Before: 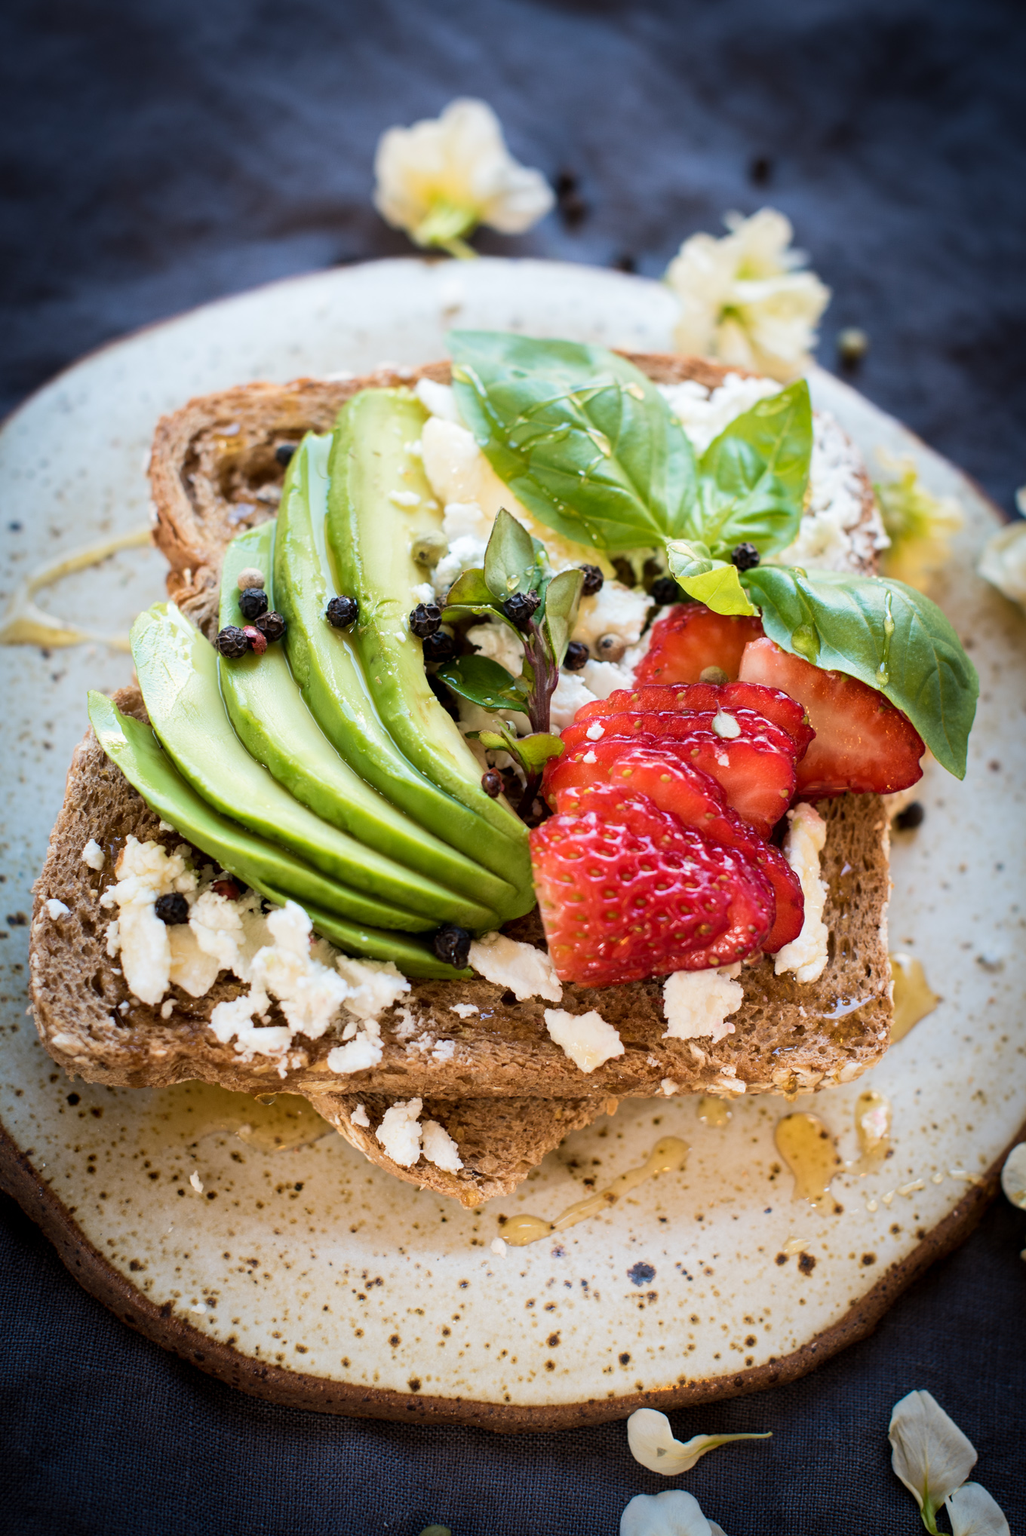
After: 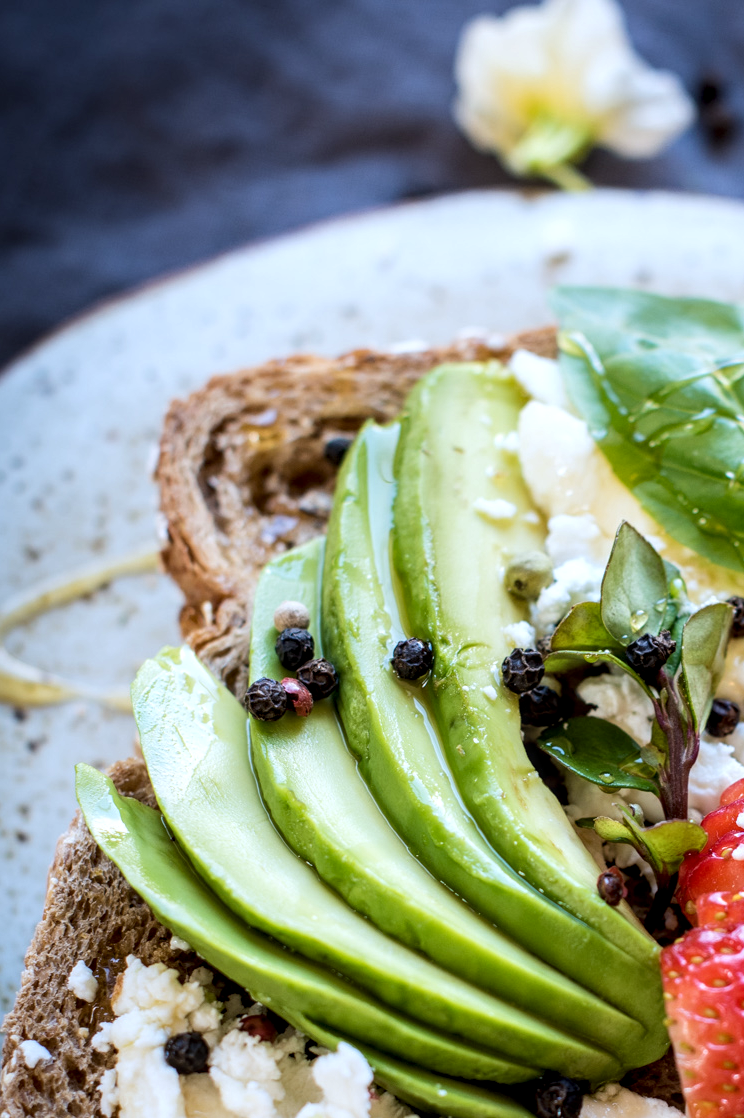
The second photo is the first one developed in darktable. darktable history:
white balance: red 0.954, blue 1.079
local contrast: detail 140%
crop and rotate: left 3.047%, top 7.509%, right 42.236%, bottom 37.598%
